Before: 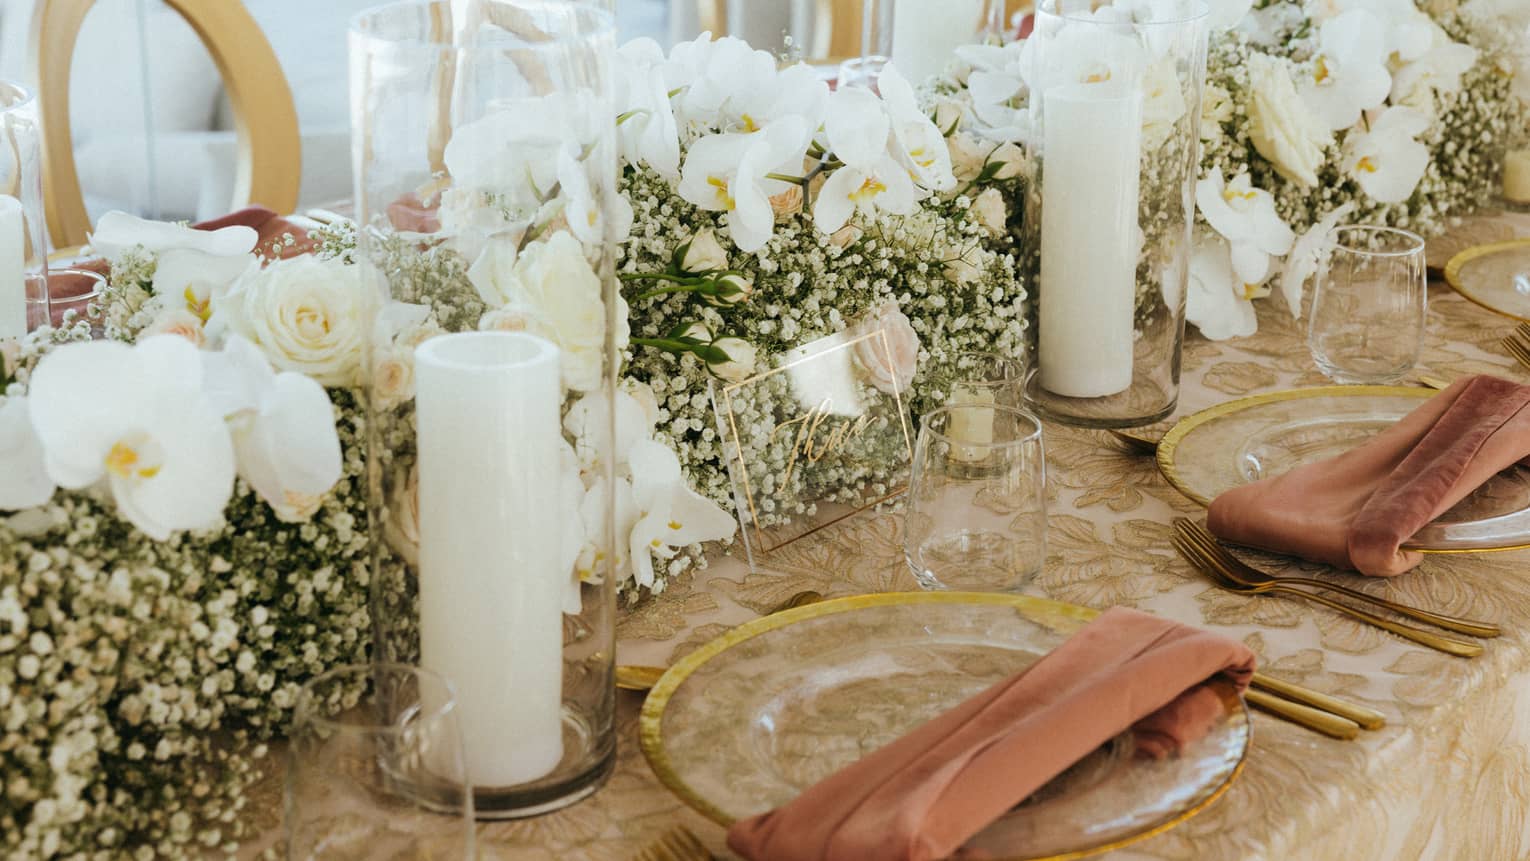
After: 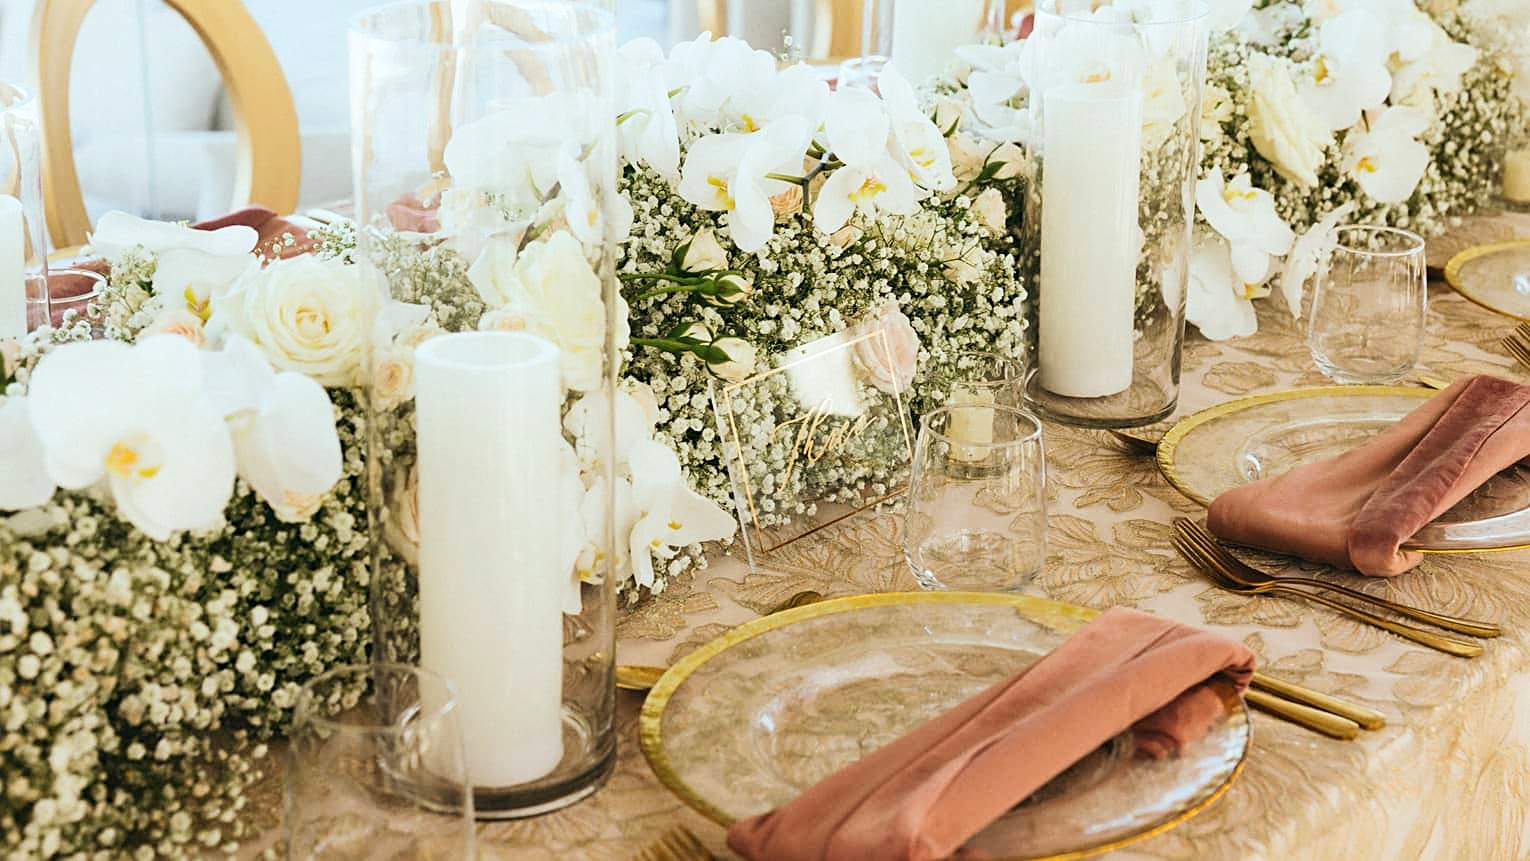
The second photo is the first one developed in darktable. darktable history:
contrast brightness saturation: contrast 0.2, brightness 0.15, saturation 0.14
sharpen: on, module defaults
